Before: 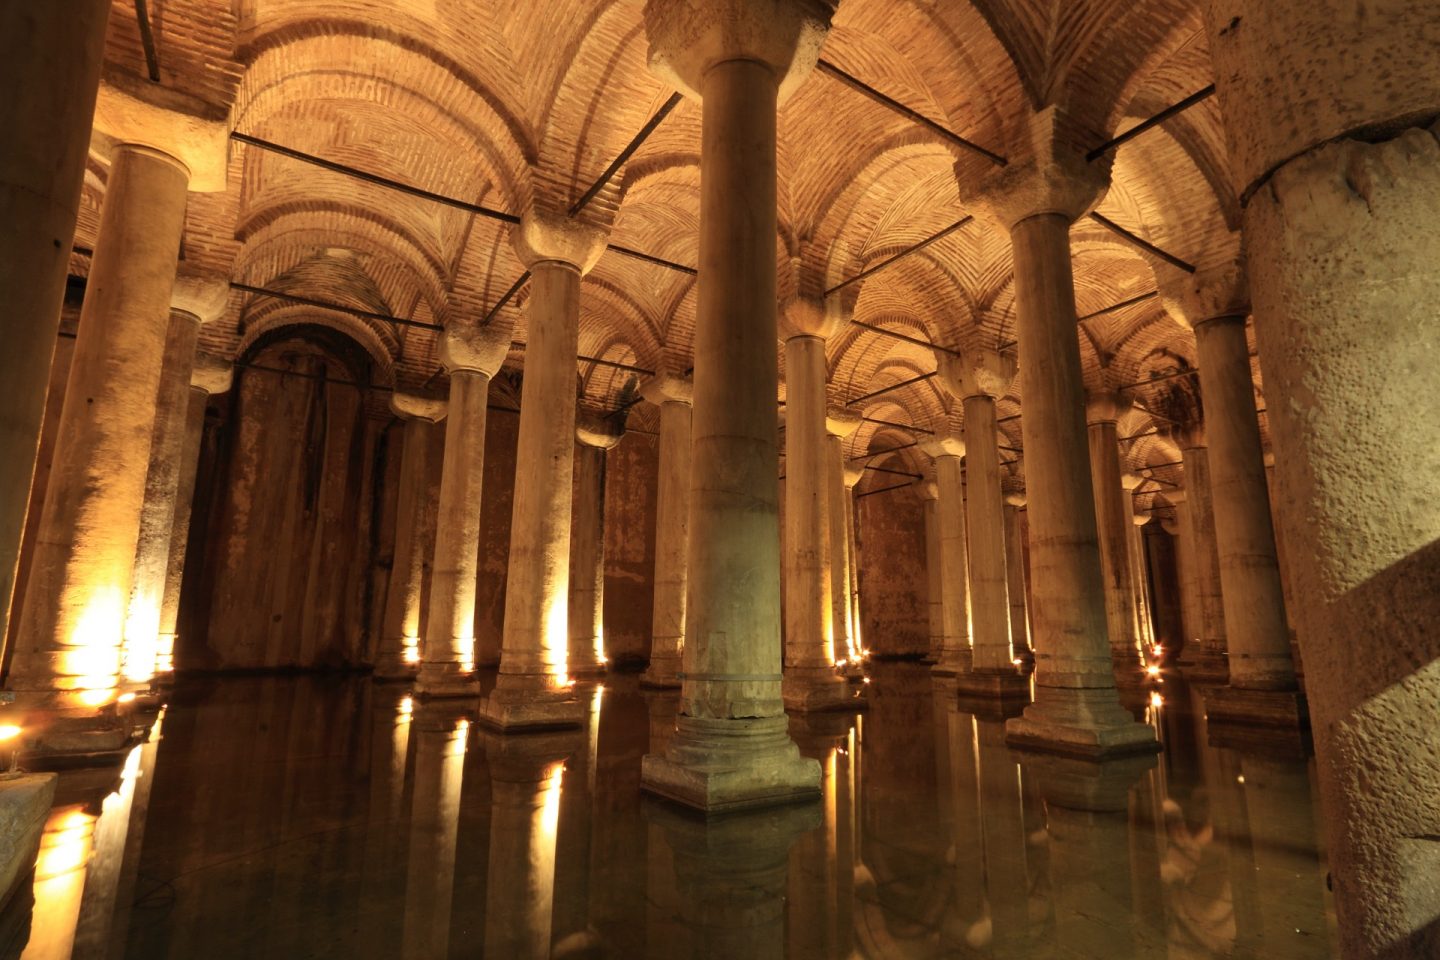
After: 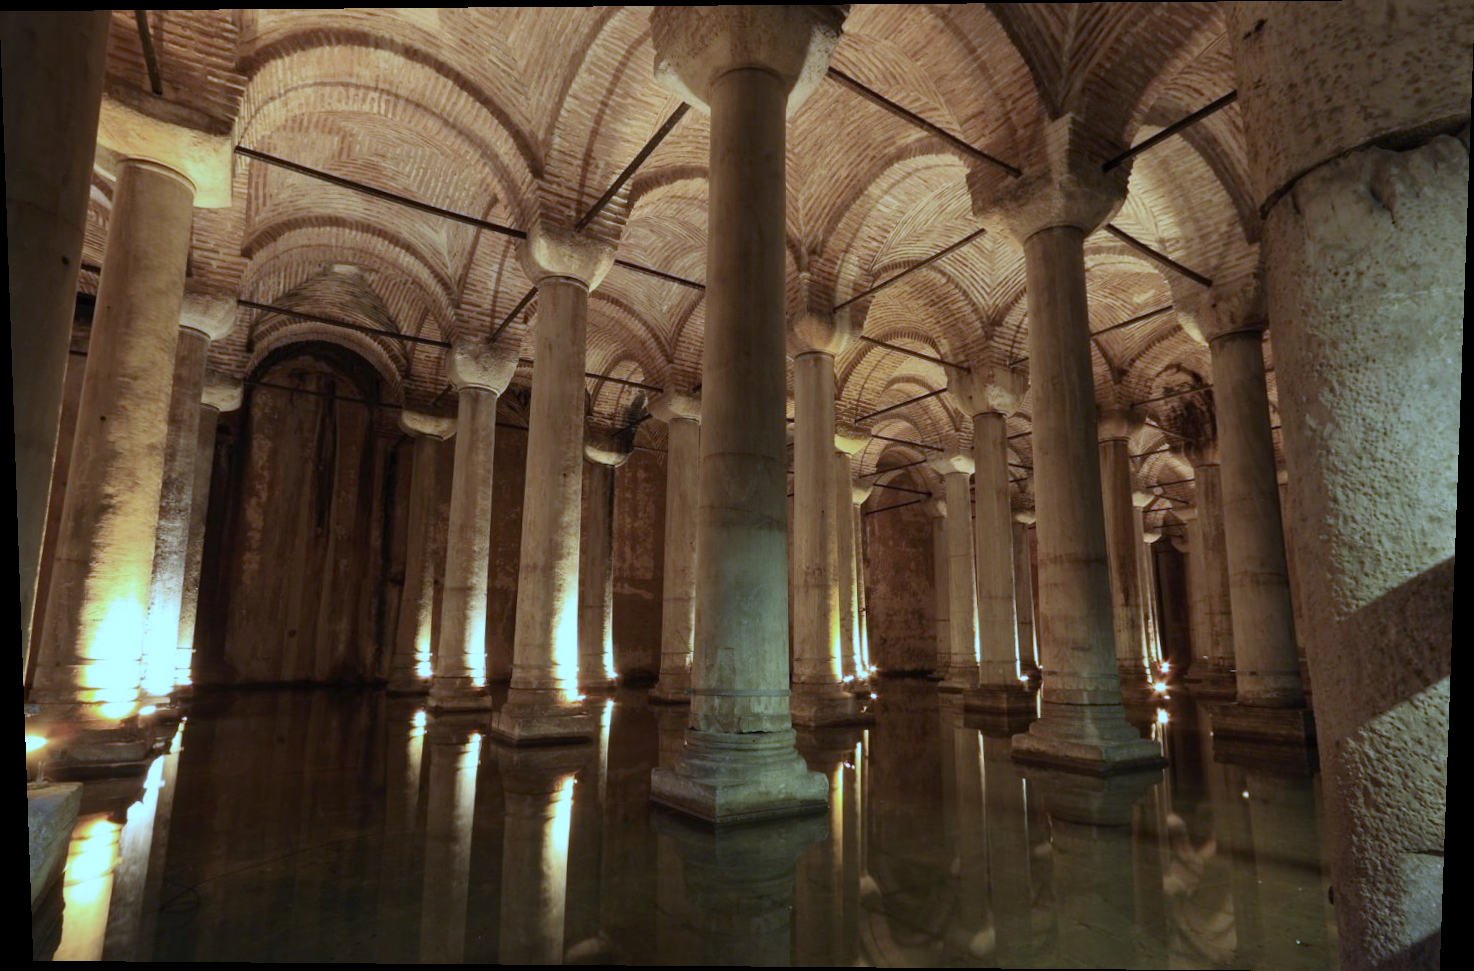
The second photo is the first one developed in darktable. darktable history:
rotate and perspective: lens shift (vertical) 0.048, lens shift (horizontal) -0.024, automatic cropping off
white balance: red 0.766, blue 1.537
